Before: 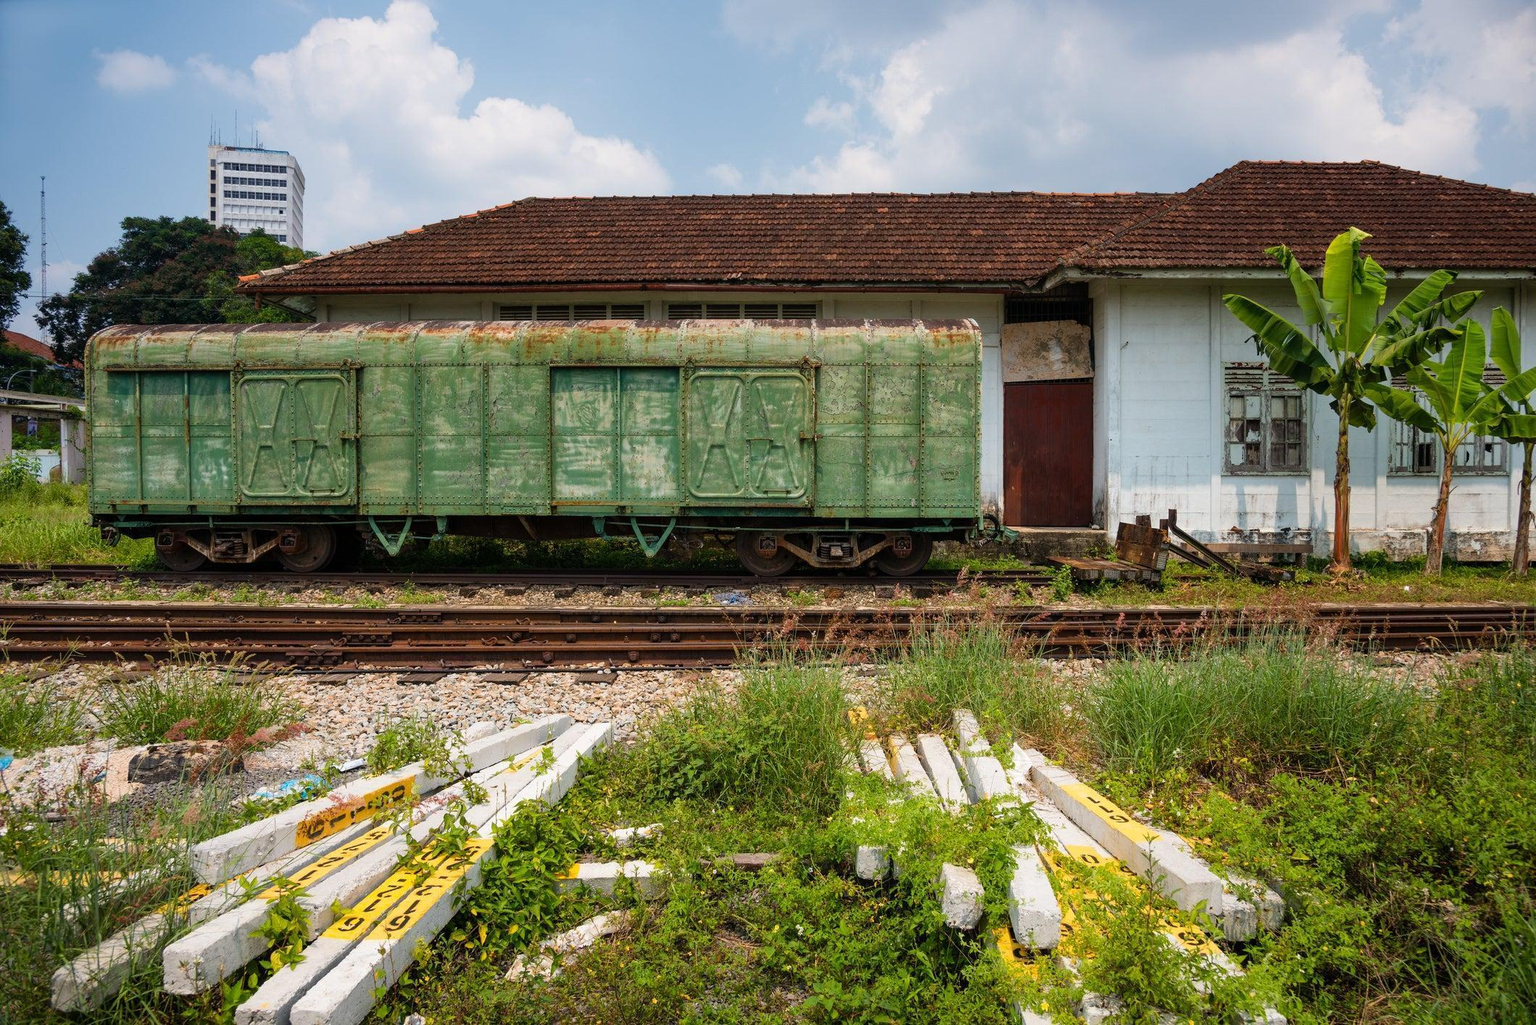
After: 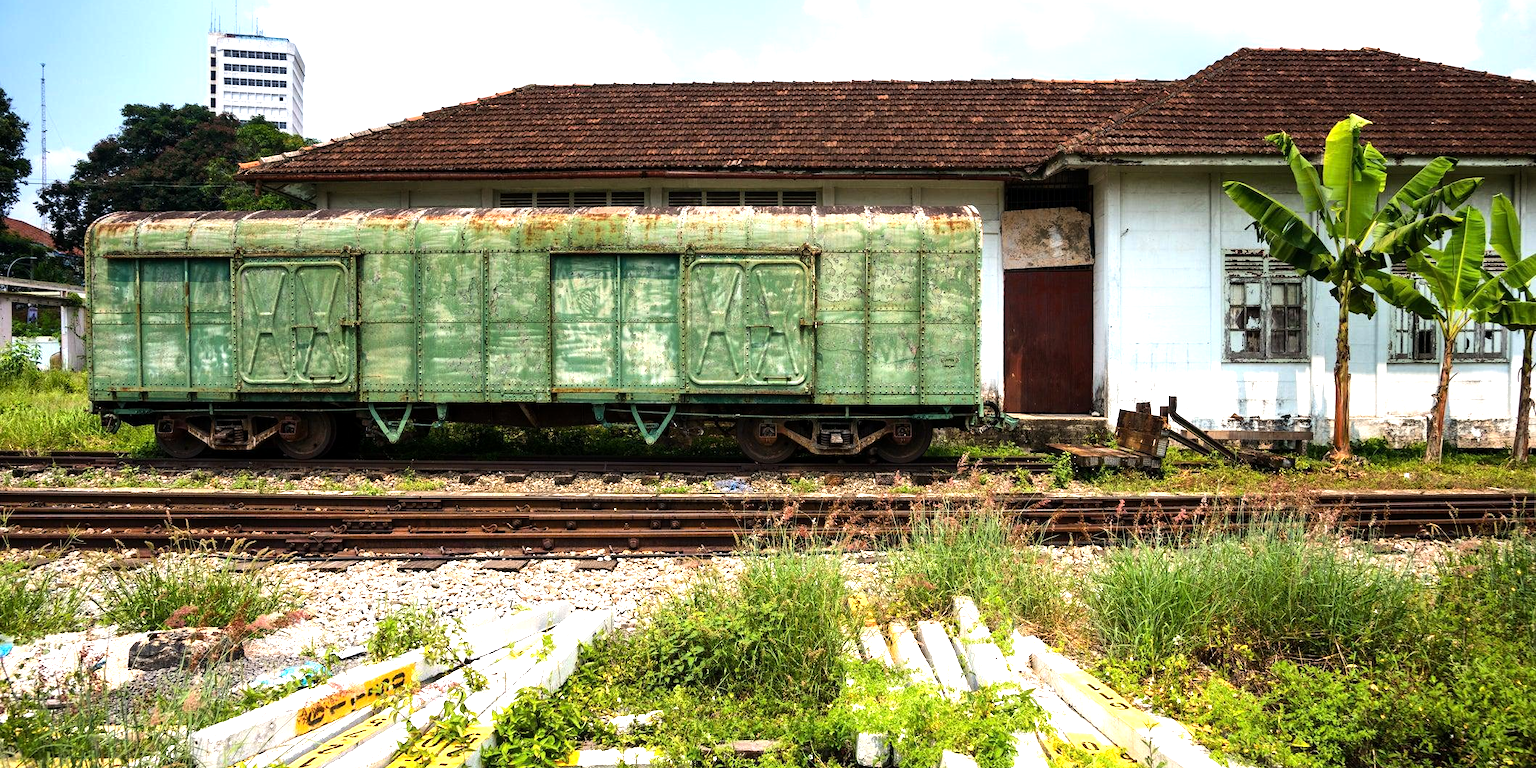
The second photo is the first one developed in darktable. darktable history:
crop: top 11.038%, bottom 13.962%
tone equalizer: -8 EV -0.75 EV, -7 EV -0.7 EV, -6 EV -0.6 EV, -5 EV -0.4 EV, -3 EV 0.4 EV, -2 EV 0.6 EV, -1 EV 0.7 EV, +0 EV 0.75 EV, edges refinement/feathering 500, mask exposure compensation -1.57 EV, preserve details no
exposure: black level correction 0.001, exposure 0.5 EV, compensate exposure bias true, compensate highlight preservation false
